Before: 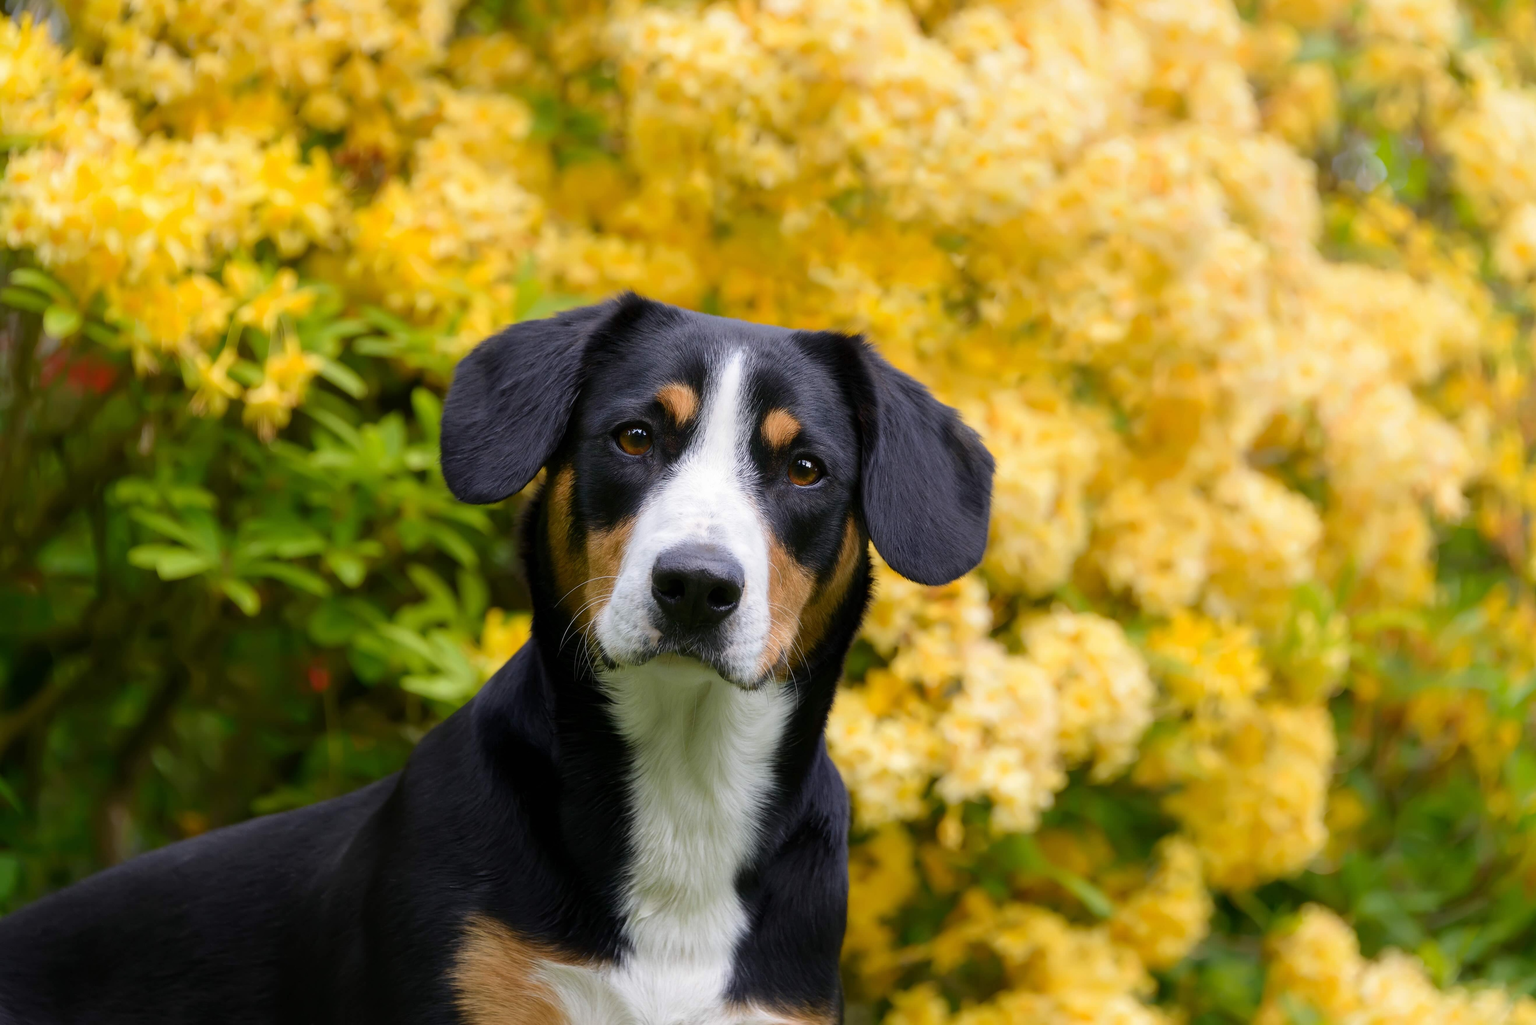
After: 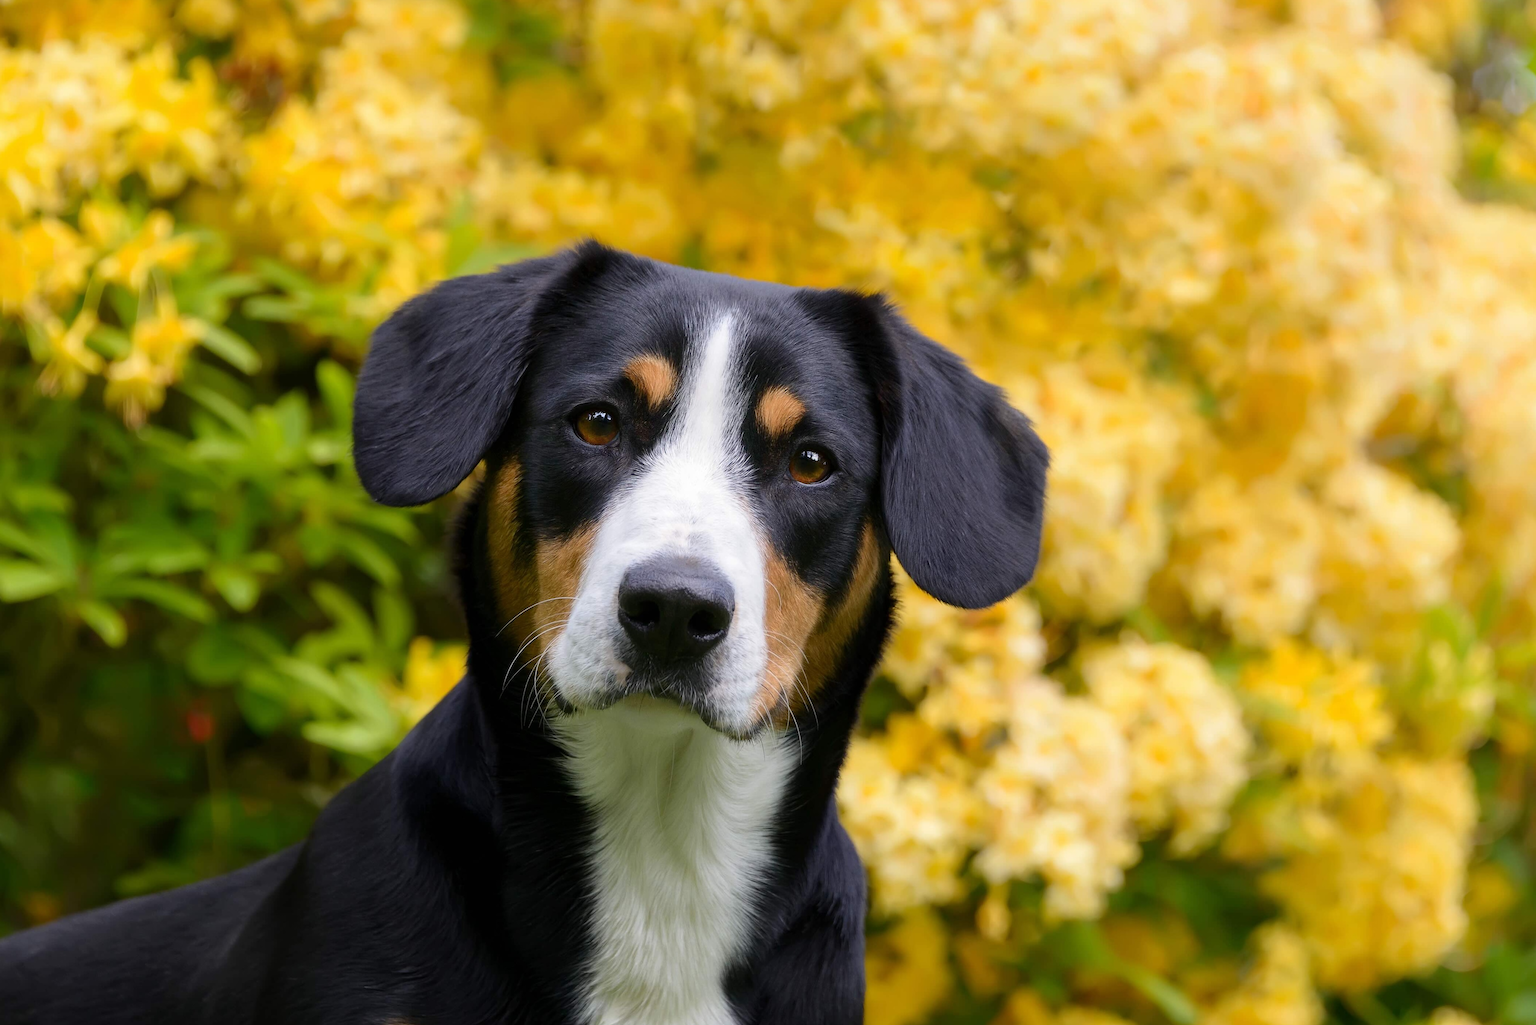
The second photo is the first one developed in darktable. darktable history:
crop and rotate: left 10.404%, top 9.913%, right 9.959%, bottom 10.447%
